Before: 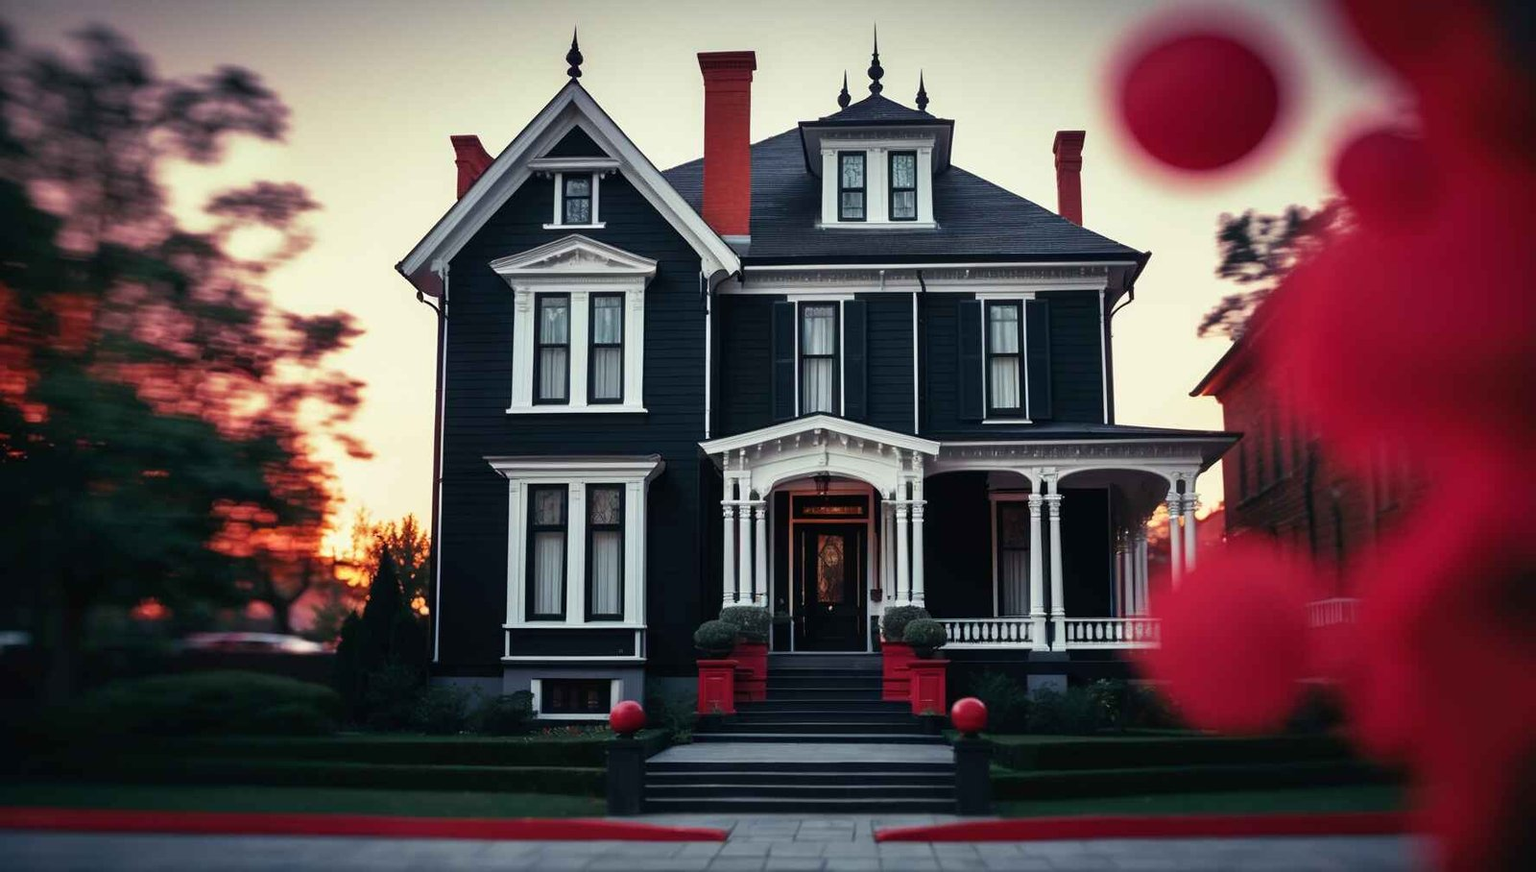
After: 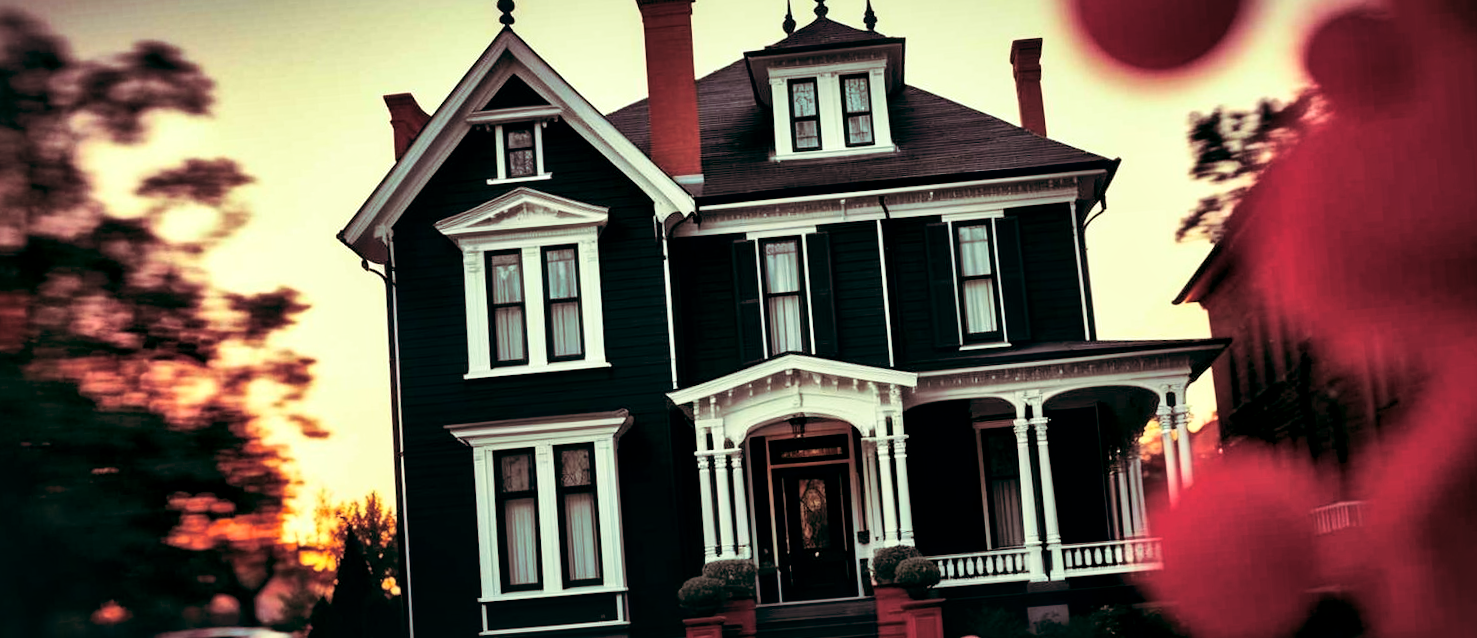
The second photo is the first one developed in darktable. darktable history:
split-toning: on, module defaults
exposure: black level correction 0.005, exposure 0.014 EV, compensate highlight preservation false
crop: left 0.387%, top 5.469%, bottom 19.809%
color balance: lift [1.005, 0.99, 1.007, 1.01], gamma [1, 1.034, 1.032, 0.966], gain [0.873, 1.055, 1.067, 0.933]
rotate and perspective: rotation -4.57°, crop left 0.054, crop right 0.944, crop top 0.087, crop bottom 0.914
contrast brightness saturation: contrast 0.23, brightness 0.1, saturation 0.29
local contrast: mode bilateral grid, contrast 44, coarseness 69, detail 214%, midtone range 0.2
